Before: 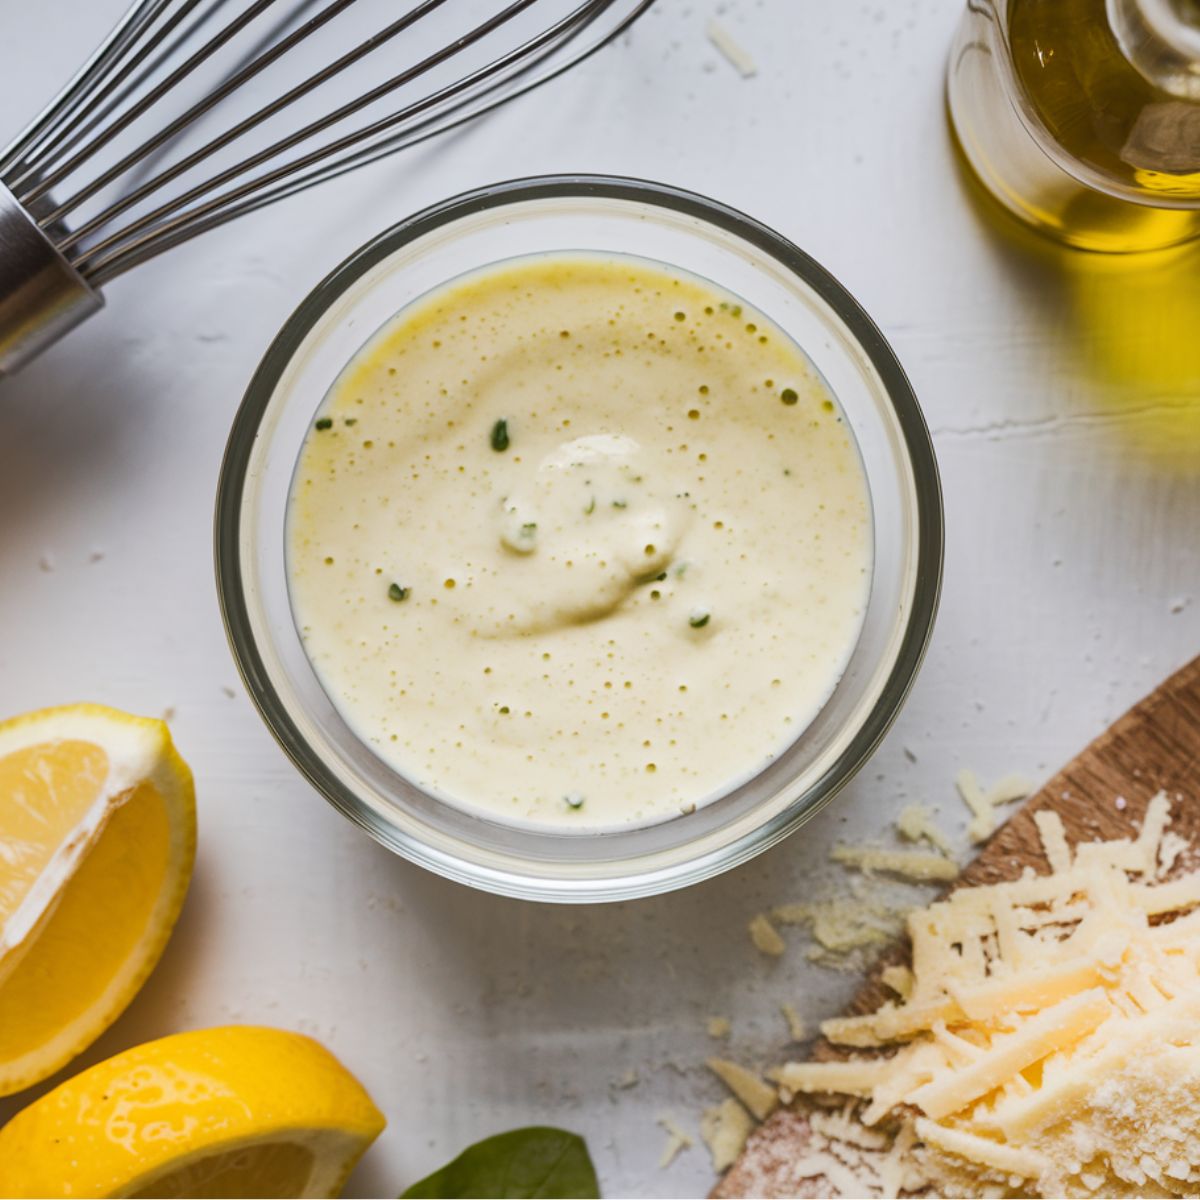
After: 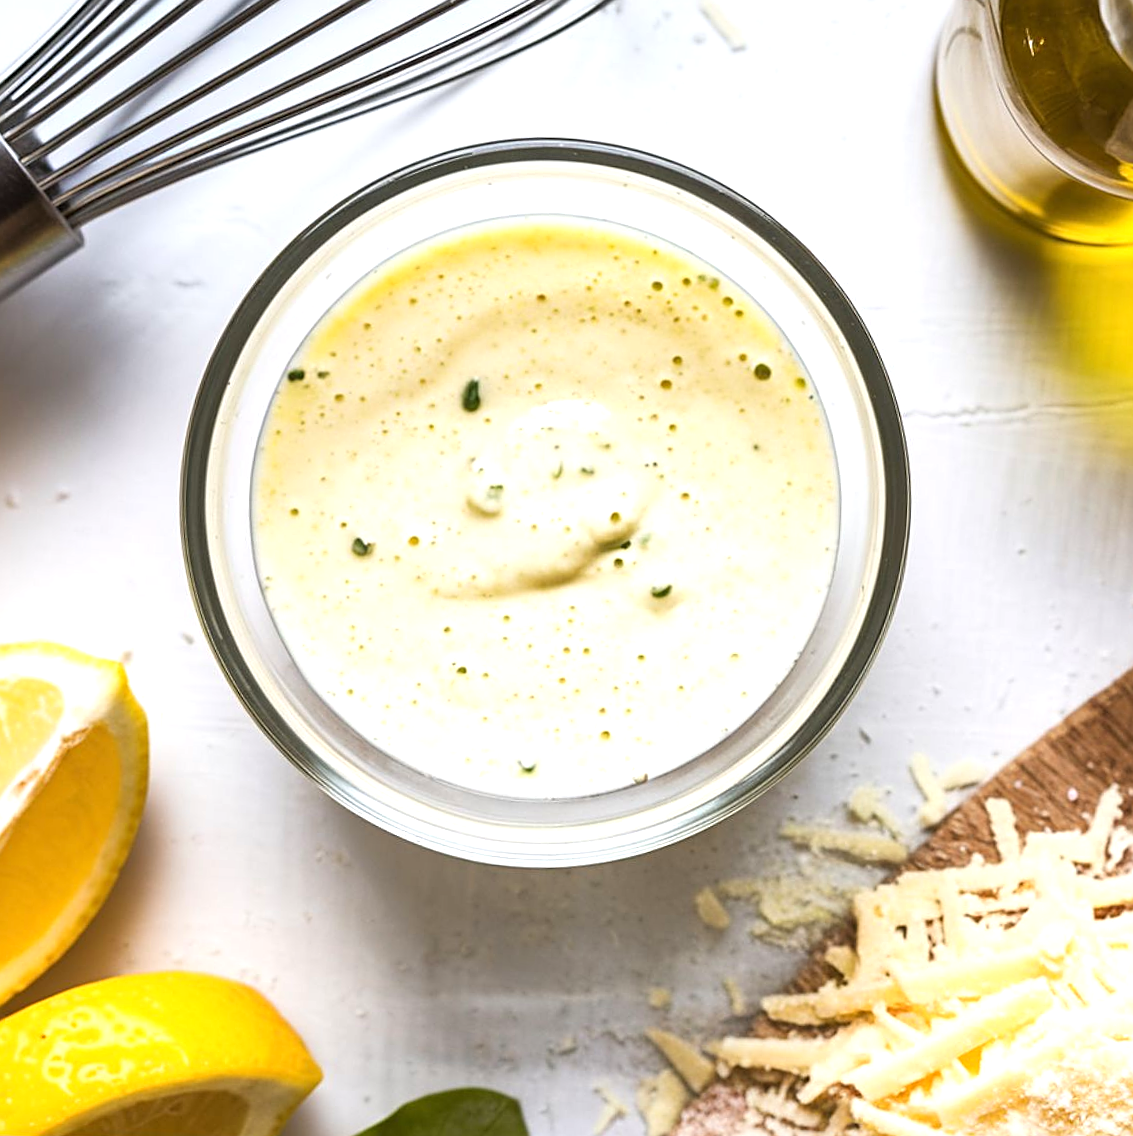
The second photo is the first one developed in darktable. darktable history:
tone equalizer: -8 EV -0.774 EV, -7 EV -0.677 EV, -6 EV -0.605 EV, -5 EV -0.372 EV, -3 EV 0.382 EV, -2 EV 0.6 EV, -1 EV 0.7 EV, +0 EV 0.772 EV
sharpen: on, module defaults
exposure: compensate highlight preservation false
crop and rotate: angle -2.94°, left 5.334%, top 5.181%, right 4.74%, bottom 4.631%
